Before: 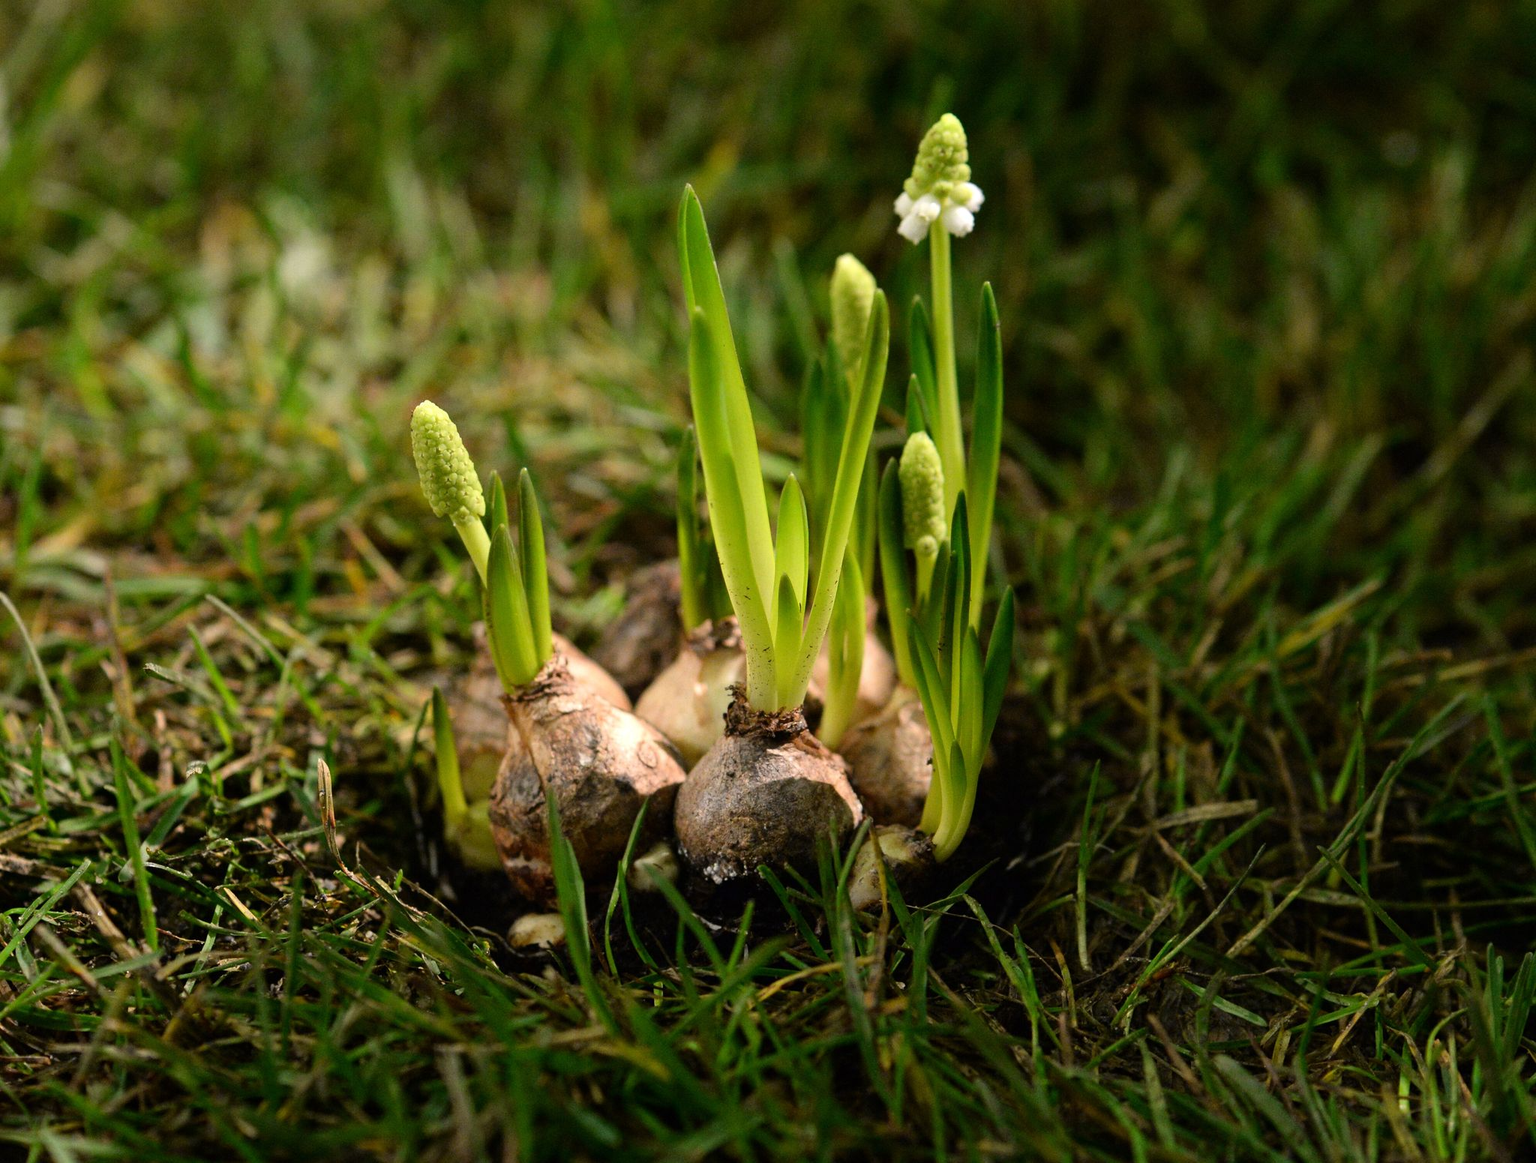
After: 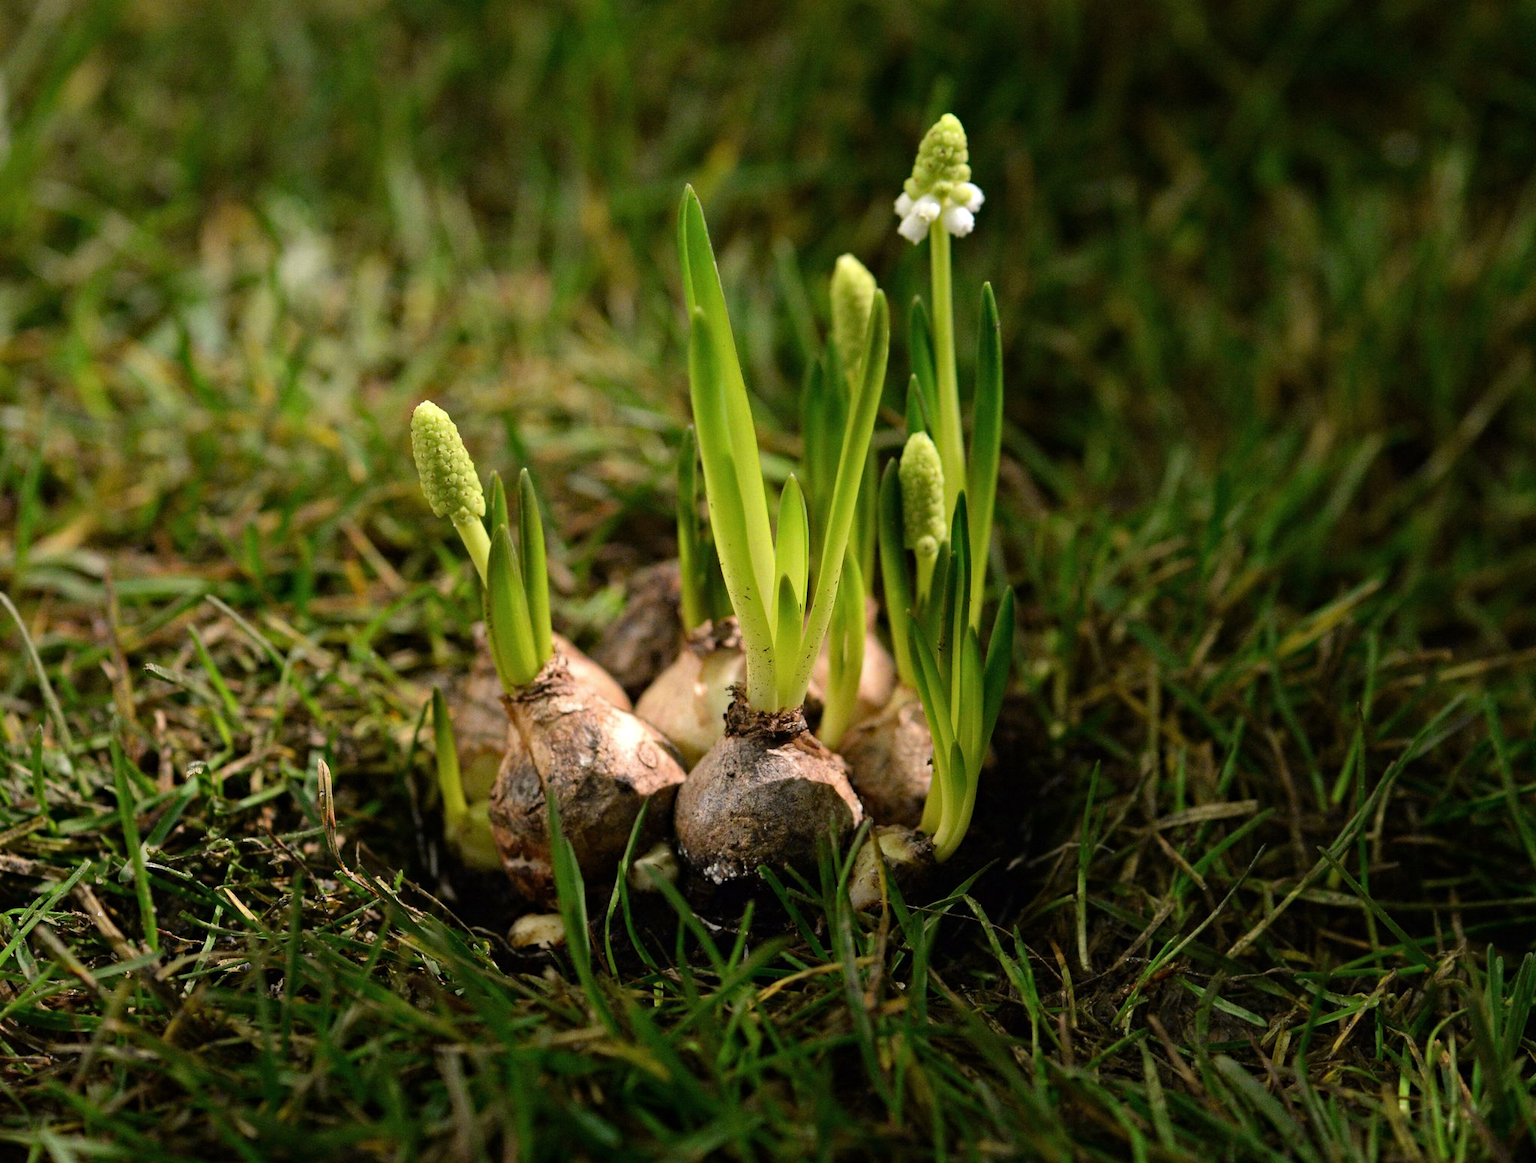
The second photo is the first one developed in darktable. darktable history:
contrast brightness saturation: contrast 0.006, saturation -0.066
tone equalizer: edges refinement/feathering 500, mask exposure compensation -1.57 EV, preserve details no
haze removal: adaptive false
